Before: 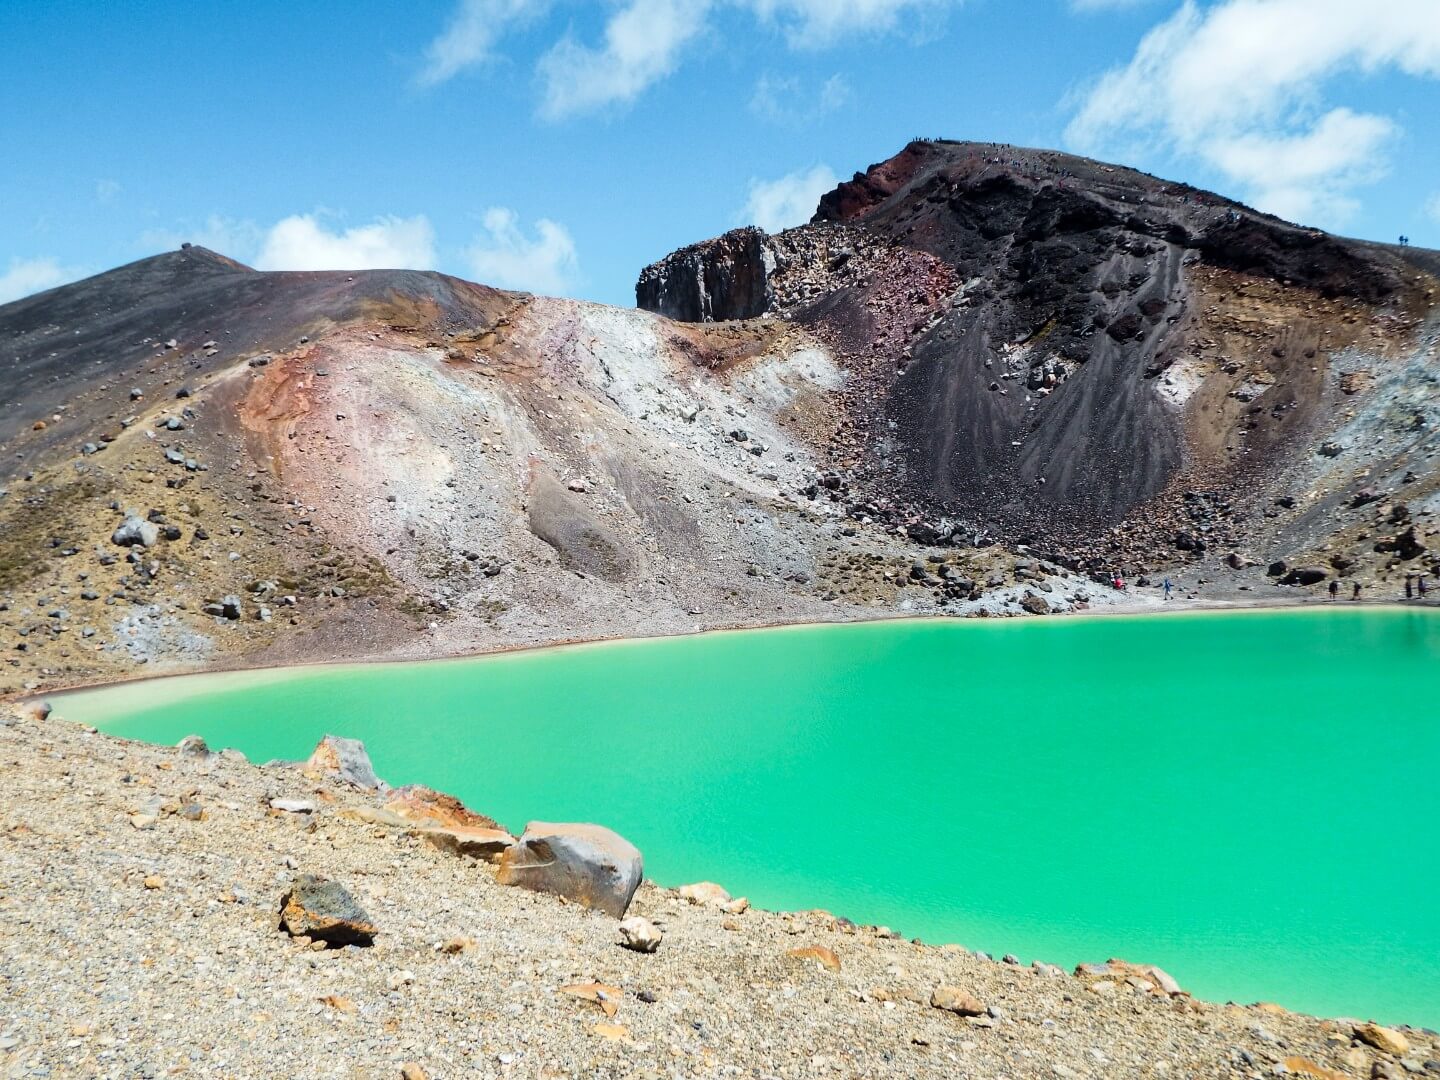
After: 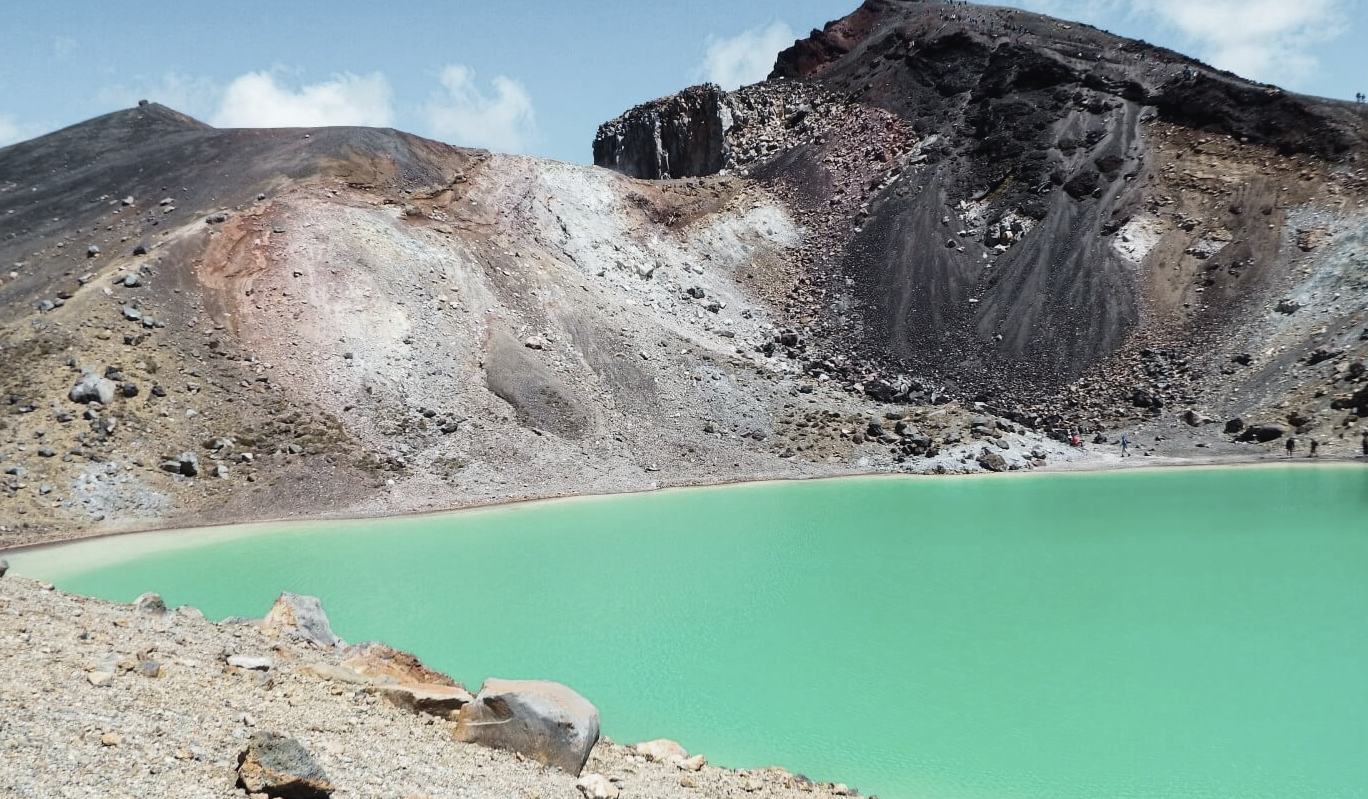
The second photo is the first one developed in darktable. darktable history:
contrast brightness saturation: contrast -0.05, saturation -0.41
crop and rotate: left 2.991%, top 13.302%, right 1.981%, bottom 12.636%
